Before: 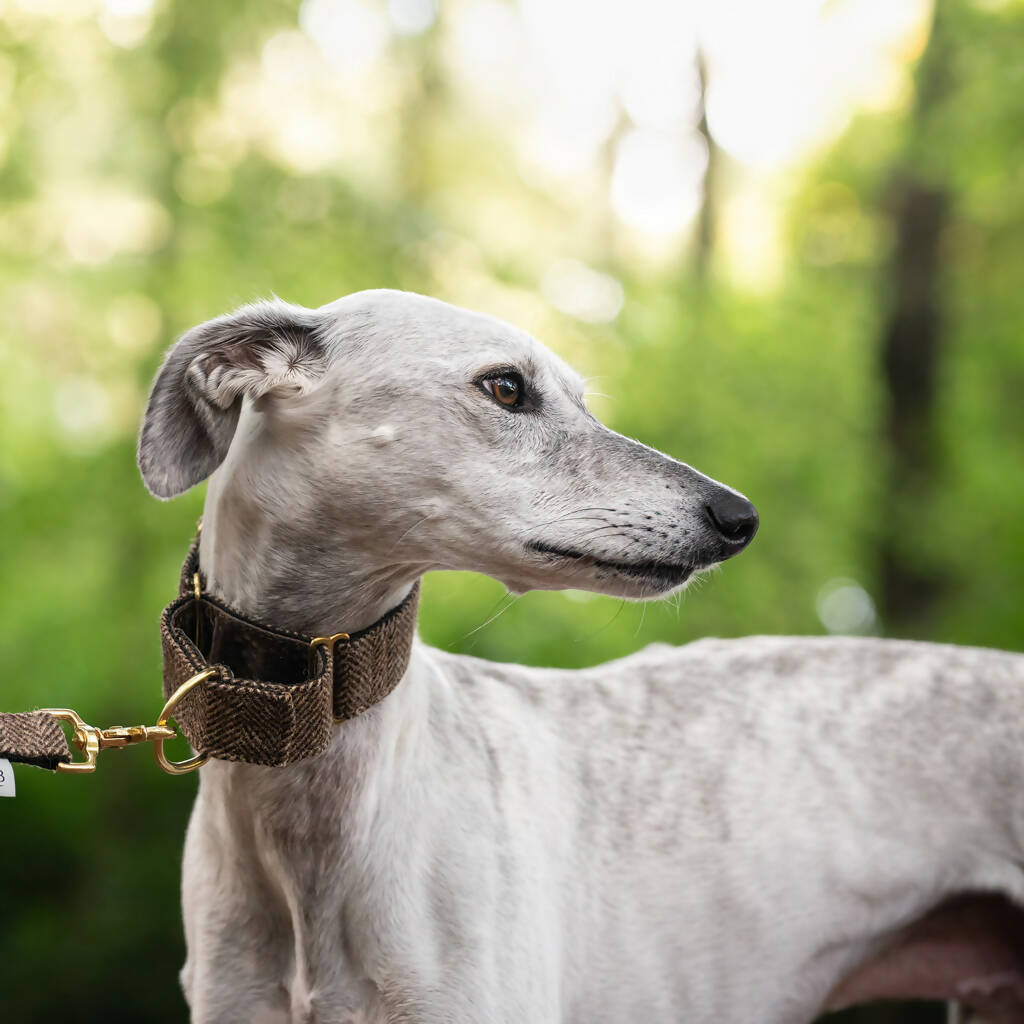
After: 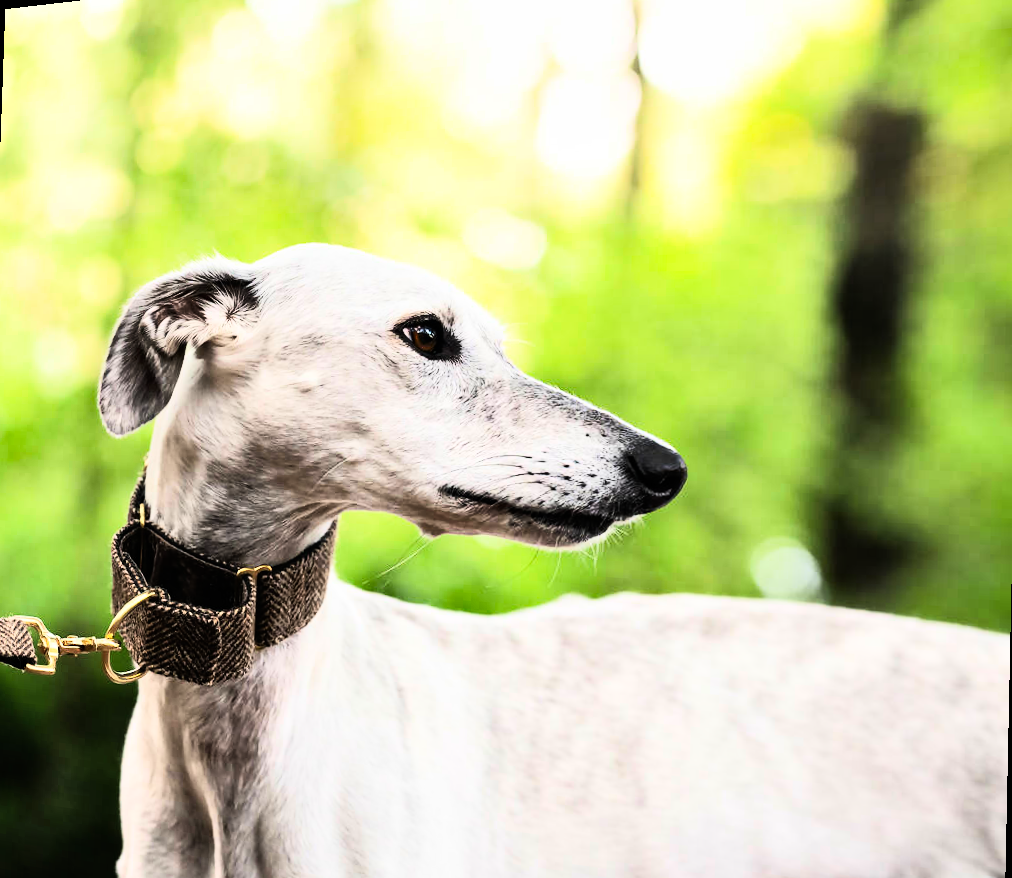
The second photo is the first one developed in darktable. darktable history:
rgb curve: curves: ch0 [(0, 0) (0.21, 0.15) (0.24, 0.21) (0.5, 0.75) (0.75, 0.96) (0.89, 0.99) (1, 1)]; ch1 [(0, 0.02) (0.21, 0.13) (0.25, 0.2) (0.5, 0.67) (0.75, 0.9) (0.89, 0.97) (1, 1)]; ch2 [(0, 0.02) (0.21, 0.13) (0.25, 0.2) (0.5, 0.67) (0.75, 0.9) (0.89, 0.97) (1, 1)], compensate middle gray true
shadows and highlights: shadows color adjustment 97.66%, soften with gaussian
rotate and perspective: rotation 1.69°, lens shift (vertical) -0.023, lens shift (horizontal) -0.291, crop left 0.025, crop right 0.988, crop top 0.092, crop bottom 0.842
